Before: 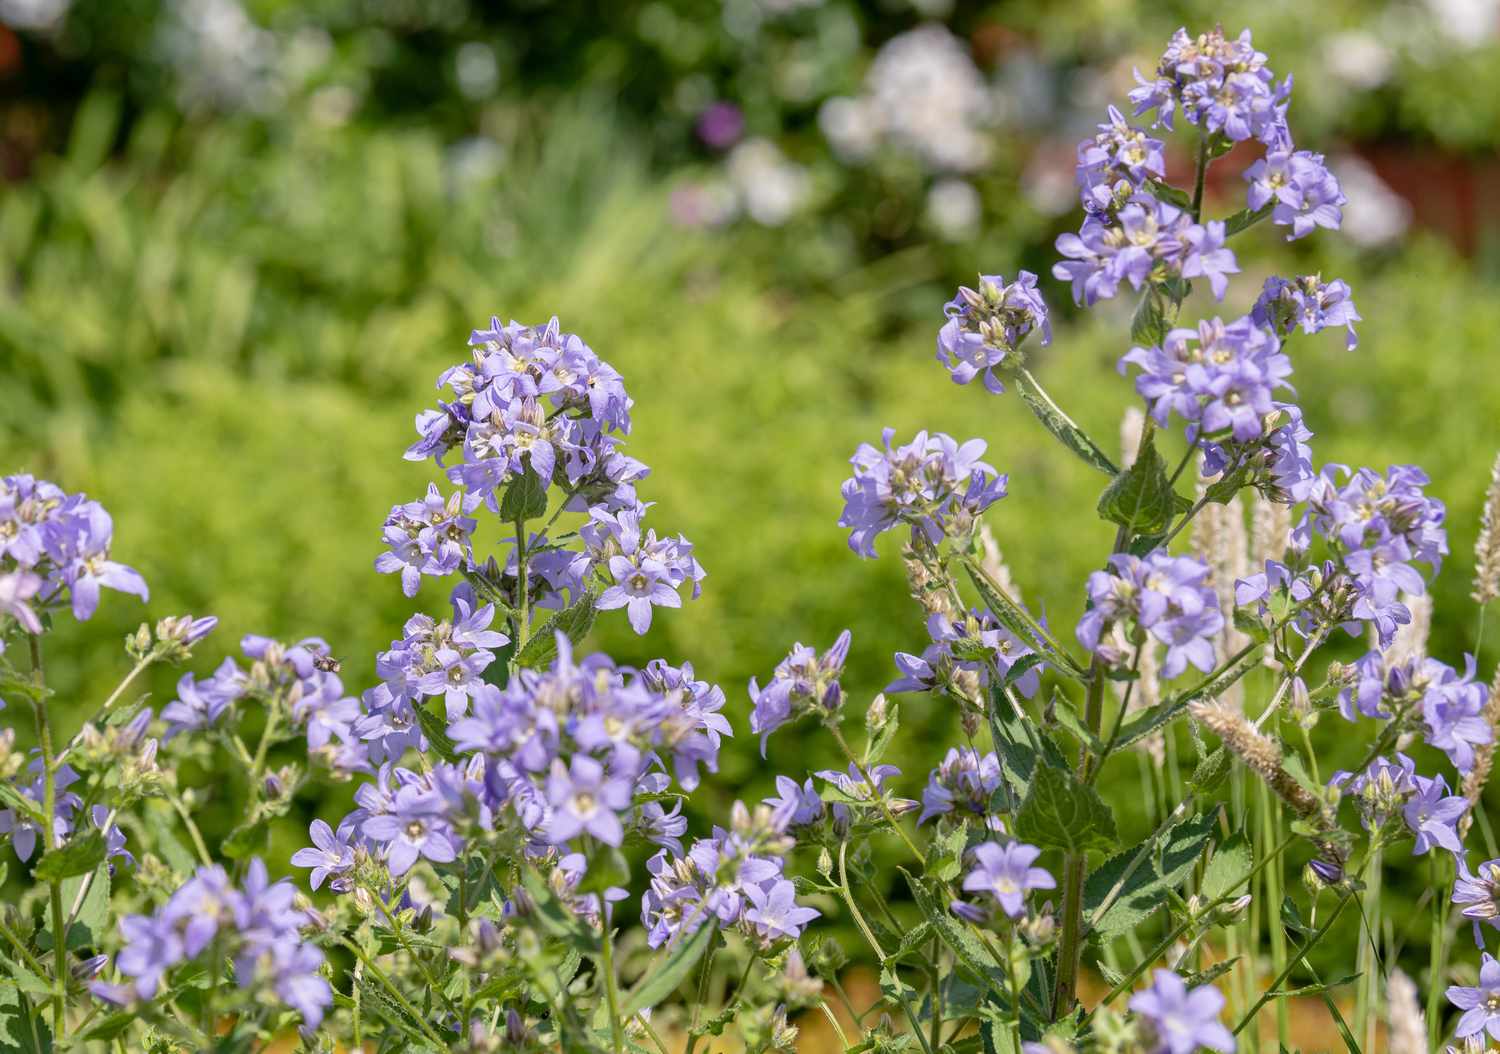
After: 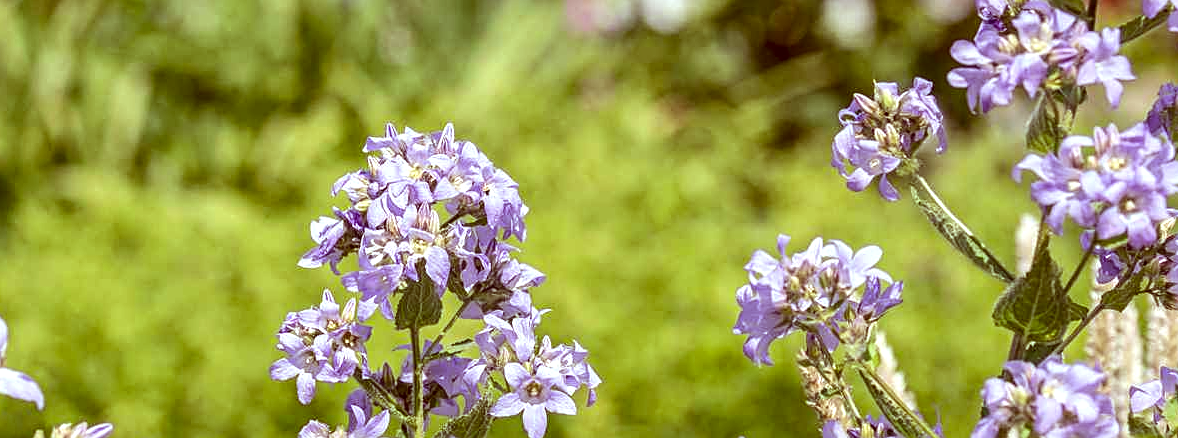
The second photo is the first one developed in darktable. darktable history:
tone equalizer: -8 EV -0.417 EV, -7 EV -0.389 EV, -6 EV -0.333 EV, -5 EV -0.222 EV, -3 EV 0.222 EV, -2 EV 0.333 EV, -1 EV 0.389 EV, +0 EV 0.417 EV, edges refinement/feathering 500, mask exposure compensation -1.57 EV, preserve details no
crop: left 7.036%, top 18.398%, right 14.379%, bottom 40.043%
color correction: highlights a* -7.23, highlights b* -0.161, shadows a* 20.08, shadows b* 11.73
sharpen: on, module defaults
local contrast: on, module defaults
